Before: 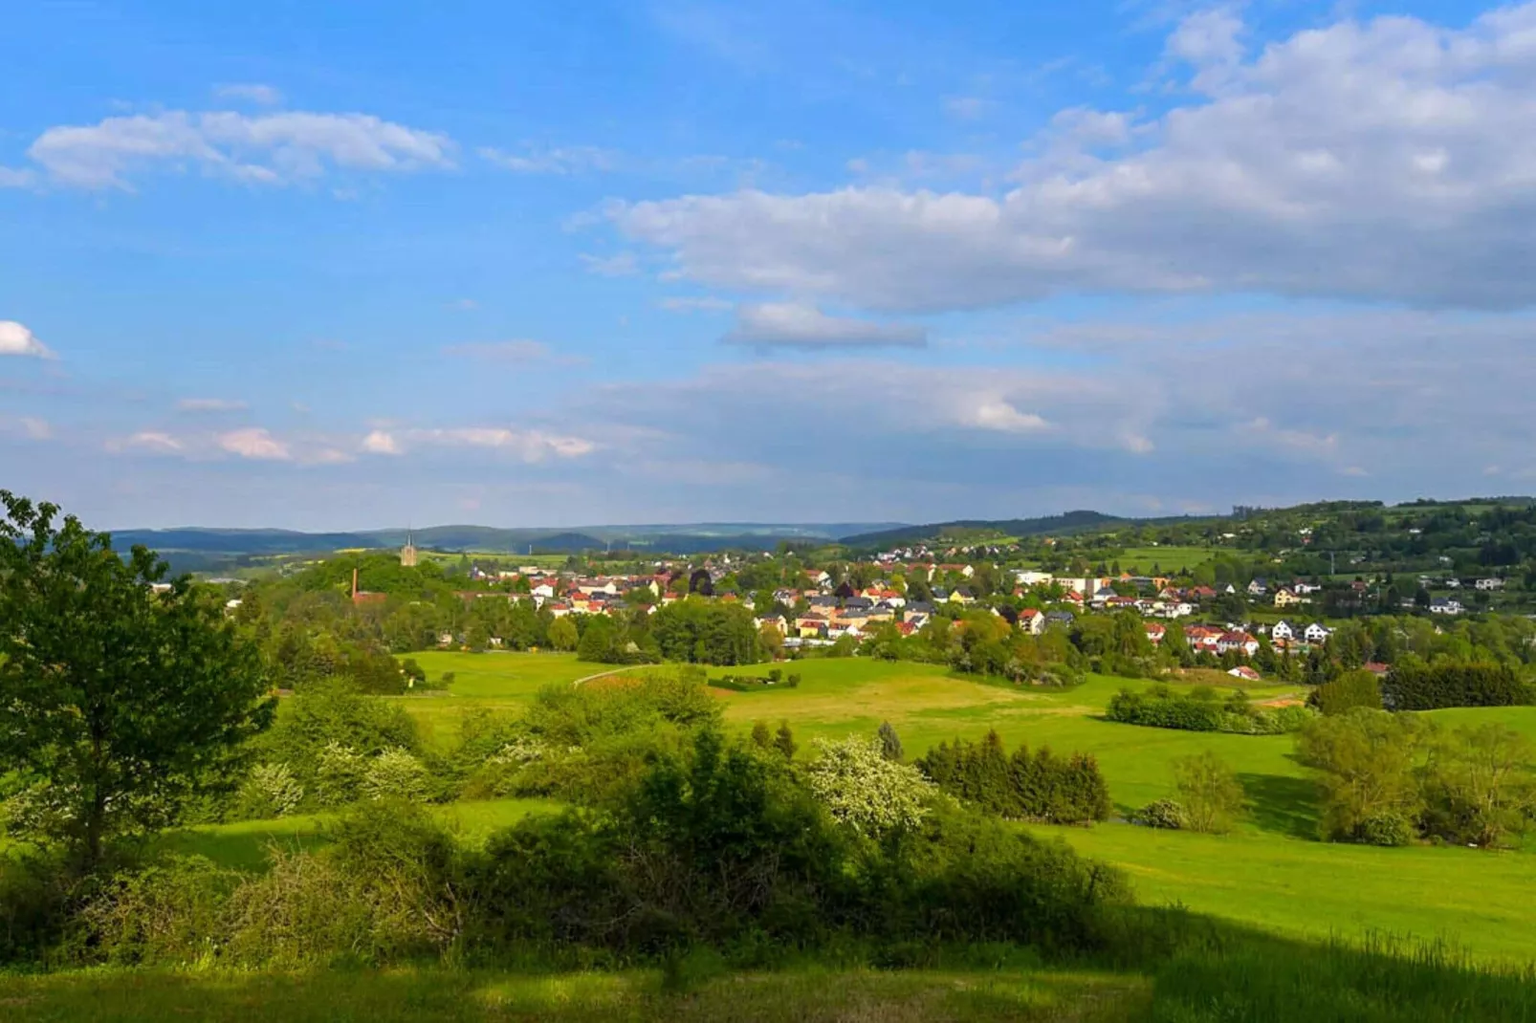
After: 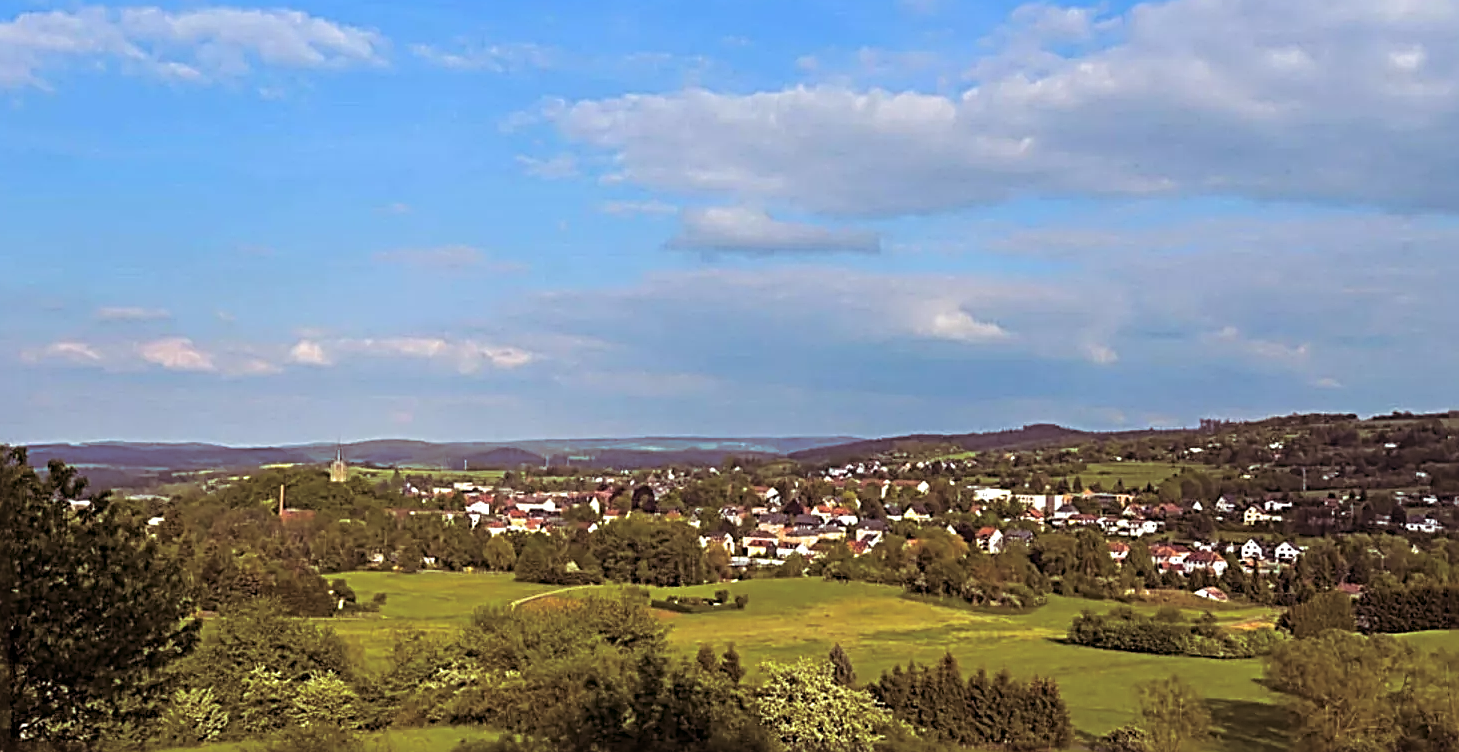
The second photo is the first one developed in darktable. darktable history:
sharpen: radius 3.69, amount 0.928
crop: left 5.596%, top 10.314%, right 3.534%, bottom 19.395%
split-toning: shadows › saturation 0.41, highlights › saturation 0, compress 33.55%
